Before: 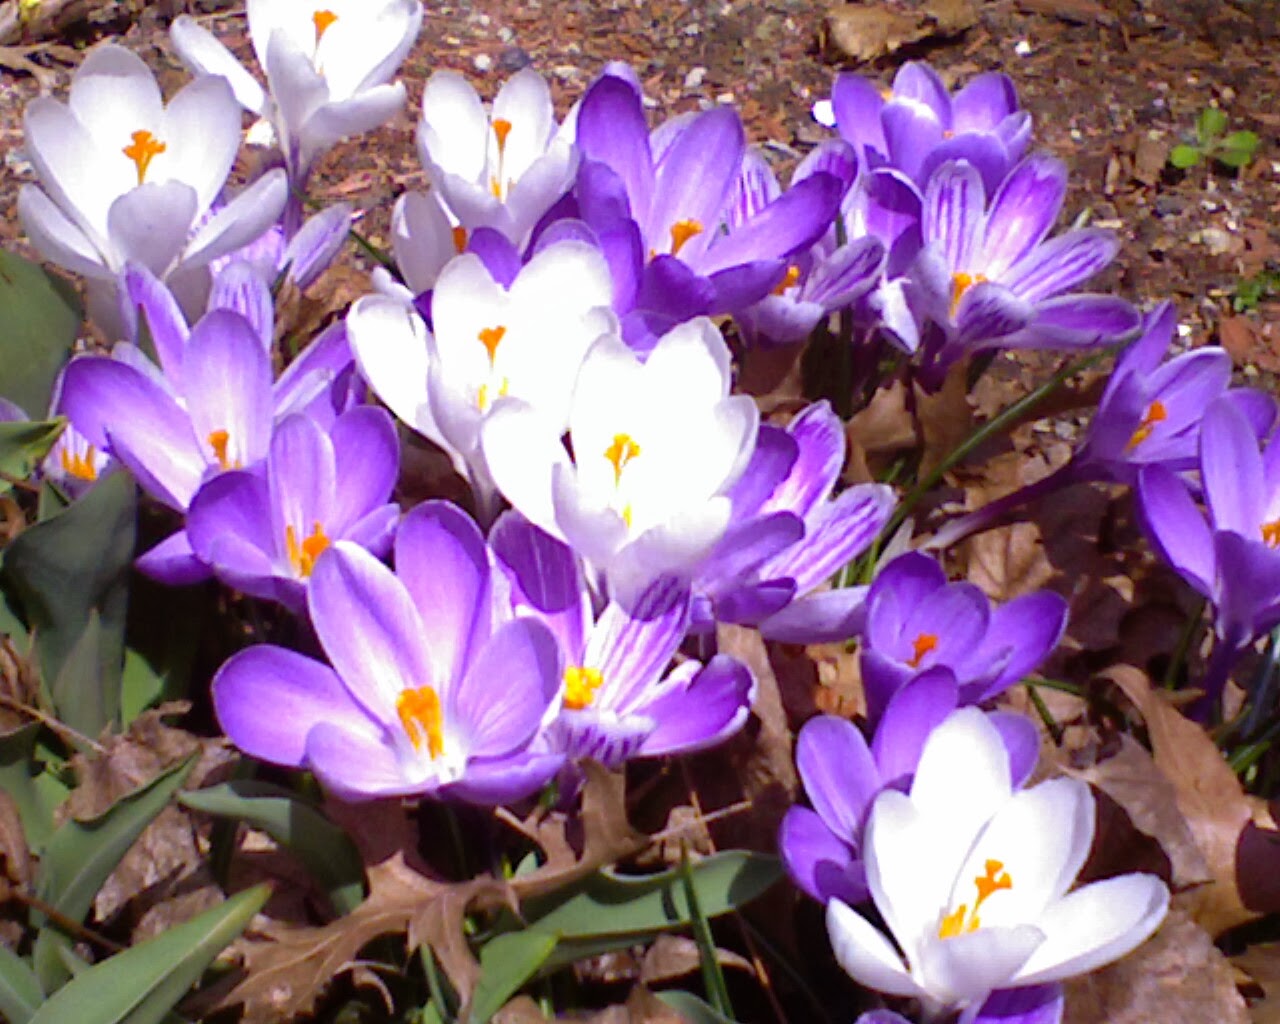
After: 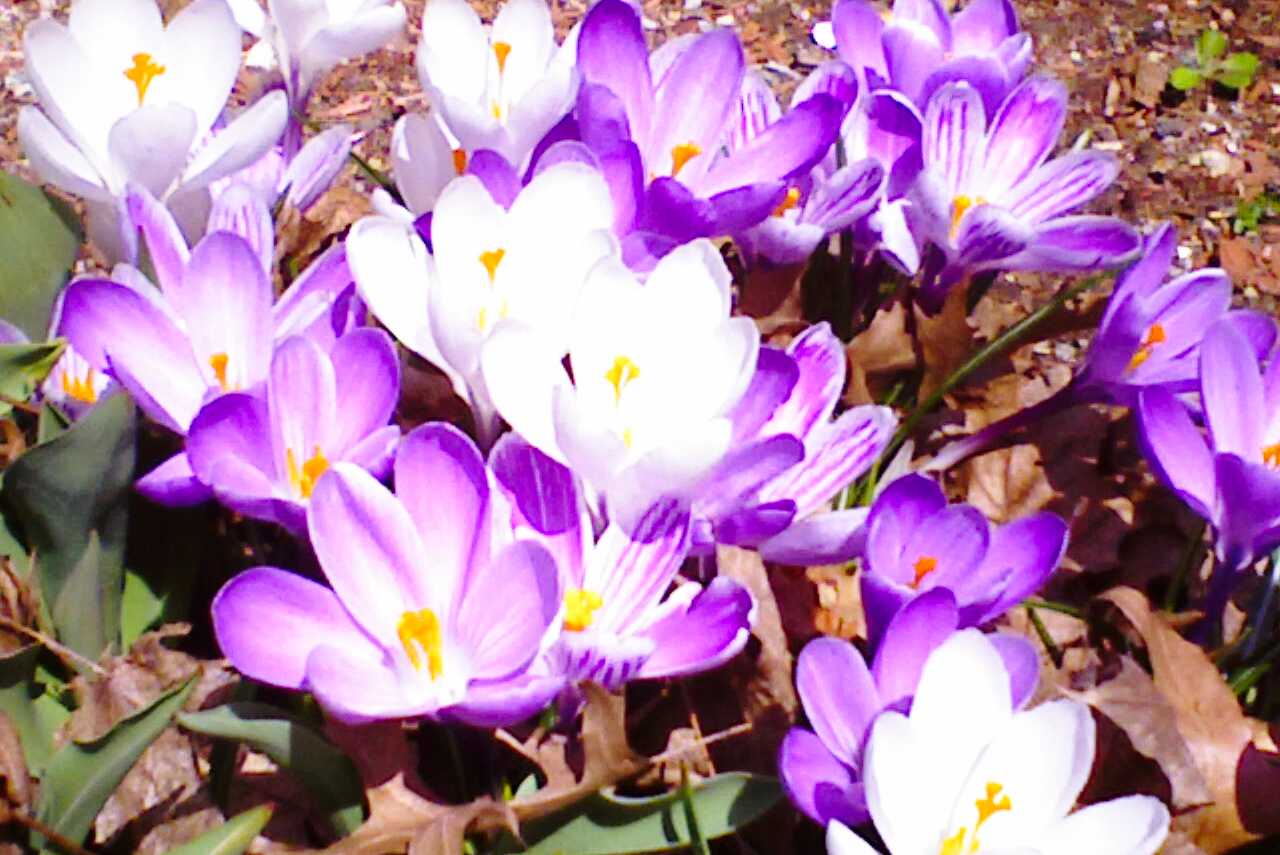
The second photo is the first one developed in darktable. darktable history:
base curve: curves: ch0 [(0, 0) (0.028, 0.03) (0.121, 0.232) (0.46, 0.748) (0.859, 0.968) (1, 1)], preserve colors none
exposure: exposure -0.05 EV
crop: top 7.625%, bottom 8.027%
